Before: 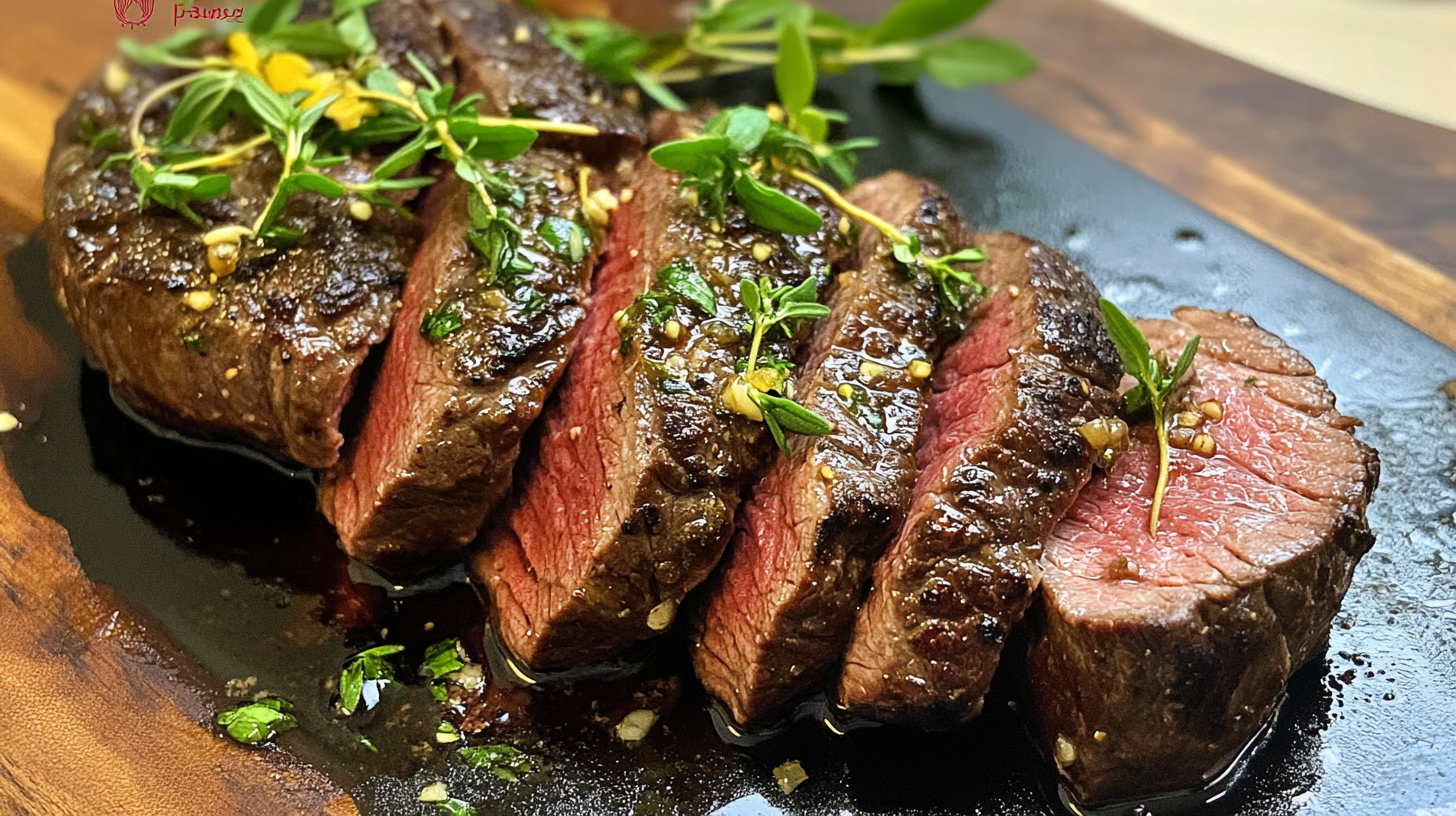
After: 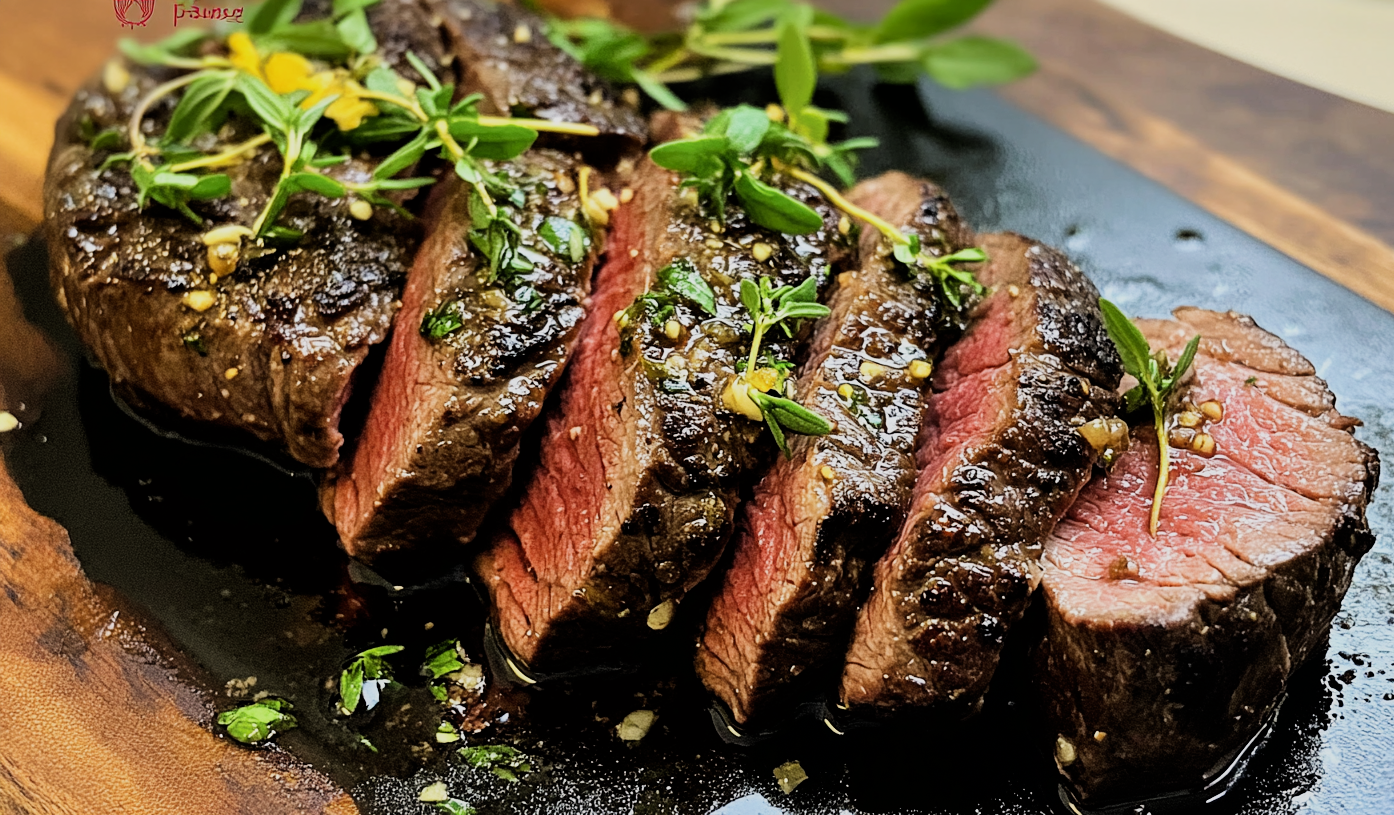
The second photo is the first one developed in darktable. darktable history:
crop: right 4.236%, bottom 0.04%
filmic rgb: black relative exposure -7.5 EV, white relative exposure 4.99 EV, threshold 2.96 EV, hardness 3.34, contrast 1.298, enable highlight reconstruction true
